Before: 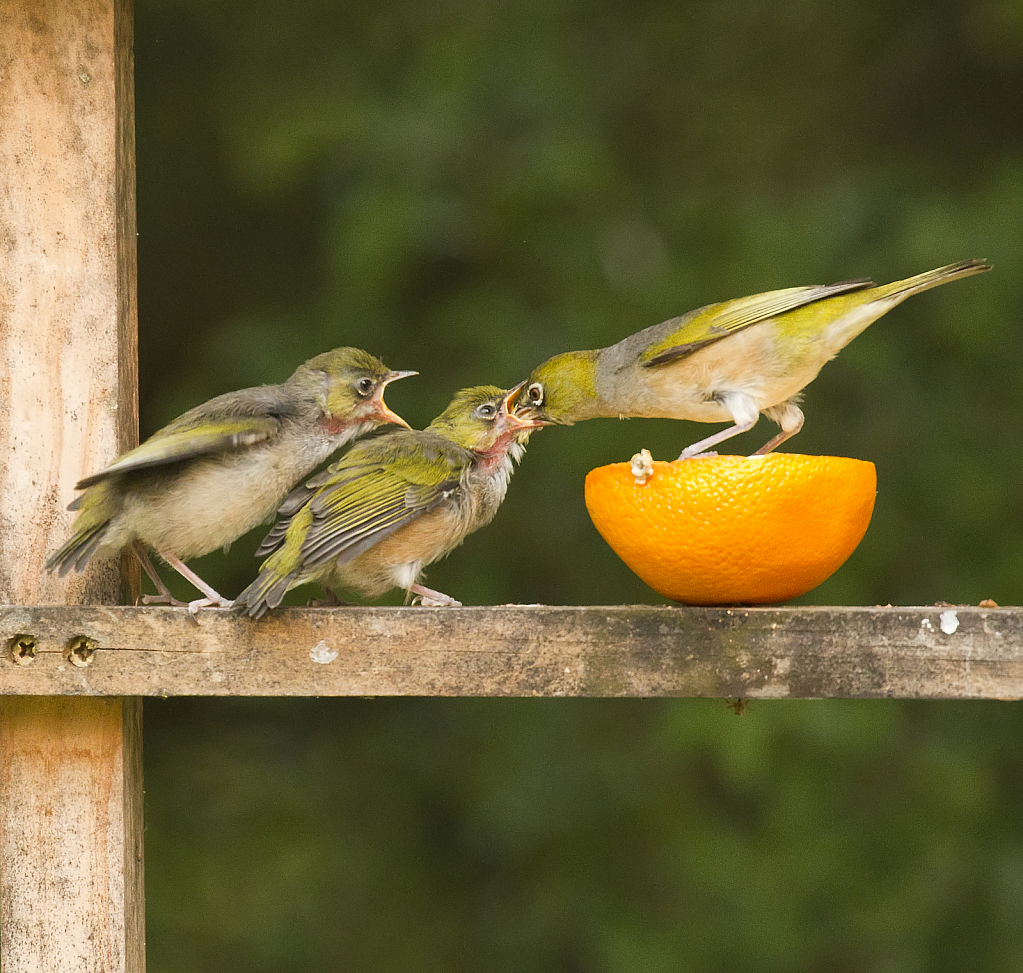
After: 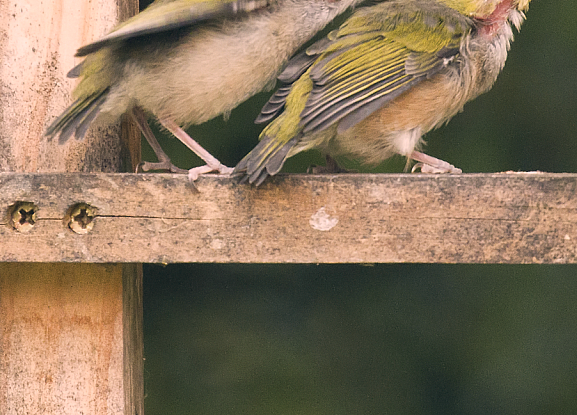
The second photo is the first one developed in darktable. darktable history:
color correction: highlights a* 14.32, highlights b* 5.66, shadows a* -6.27, shadows b* -15.99, saturation 0.875
crop: top 44.538%, right 43.581%, bottom 12.809%
